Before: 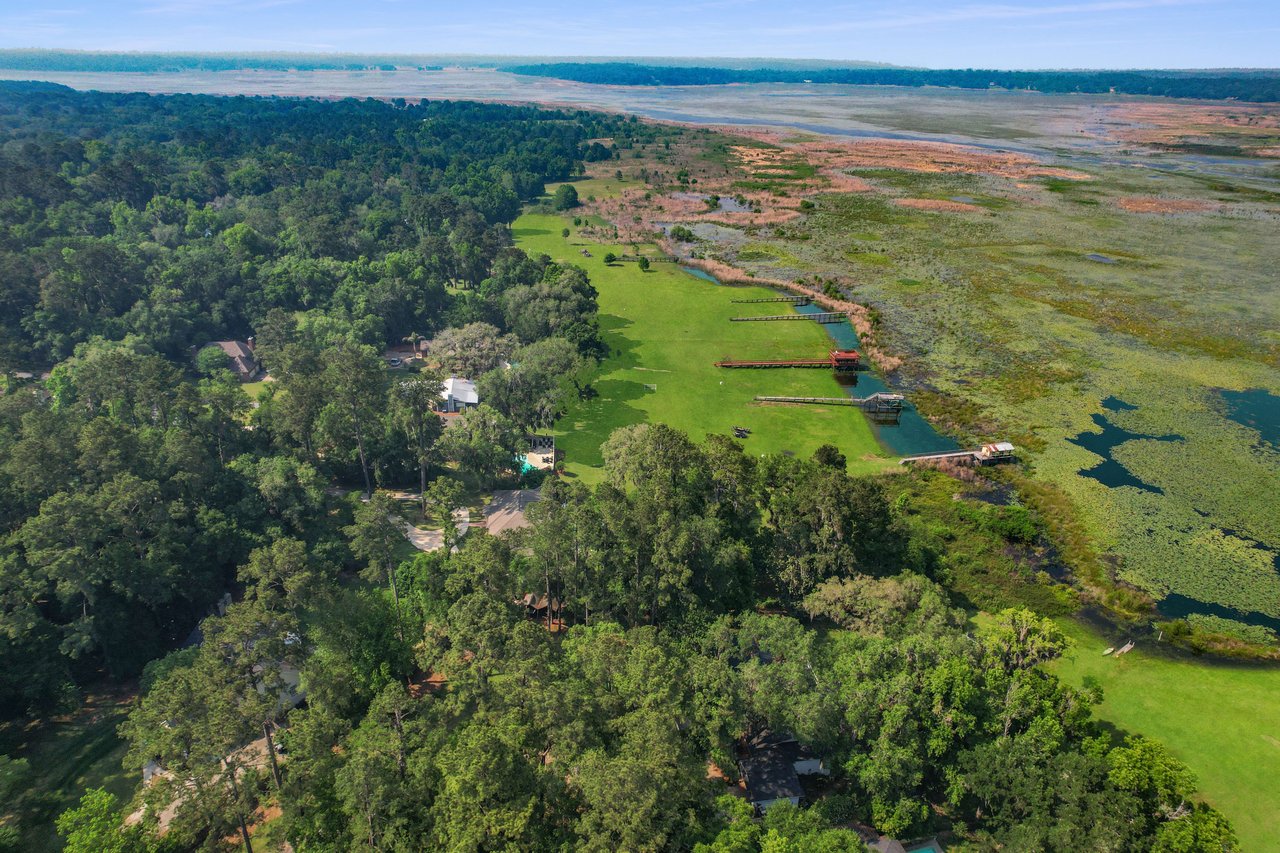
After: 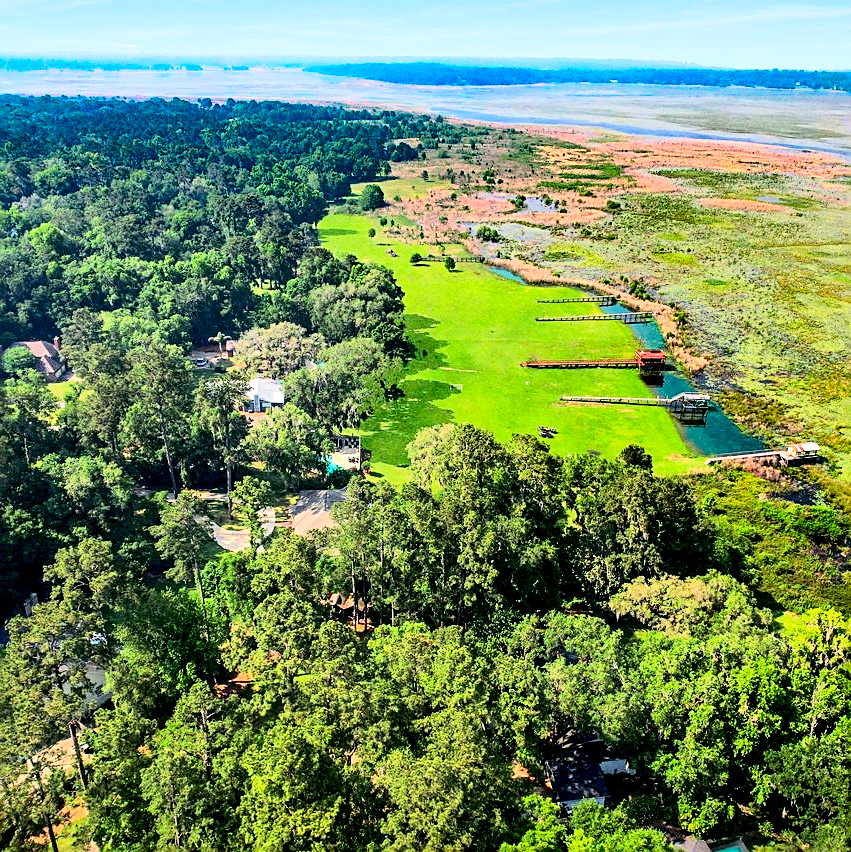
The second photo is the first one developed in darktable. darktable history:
crop and rotate: left 15.215%, right 18.233%
base curve: curves: ch0 [(0.017, 0) (0.425, 0.441) (0.844, 0.933) (1, 1)], preserve colors none
sharpen: on, module defaults
tone equalizer: -7 EV 0.163 EV, -6 EV 0.635 EV, -5 EV 1.14 EV, -4 EV 1.32 EV, -3 EV 1.13 EV, -2 EV 0.6 EV, -1 EV 0.148 EV, edges refinement/feathering 500, mask exposure compensation -1.57 EV, preserve details no
contrast brightness saturation: contrast 0.209, brightness -0.108, saturation 0.208
